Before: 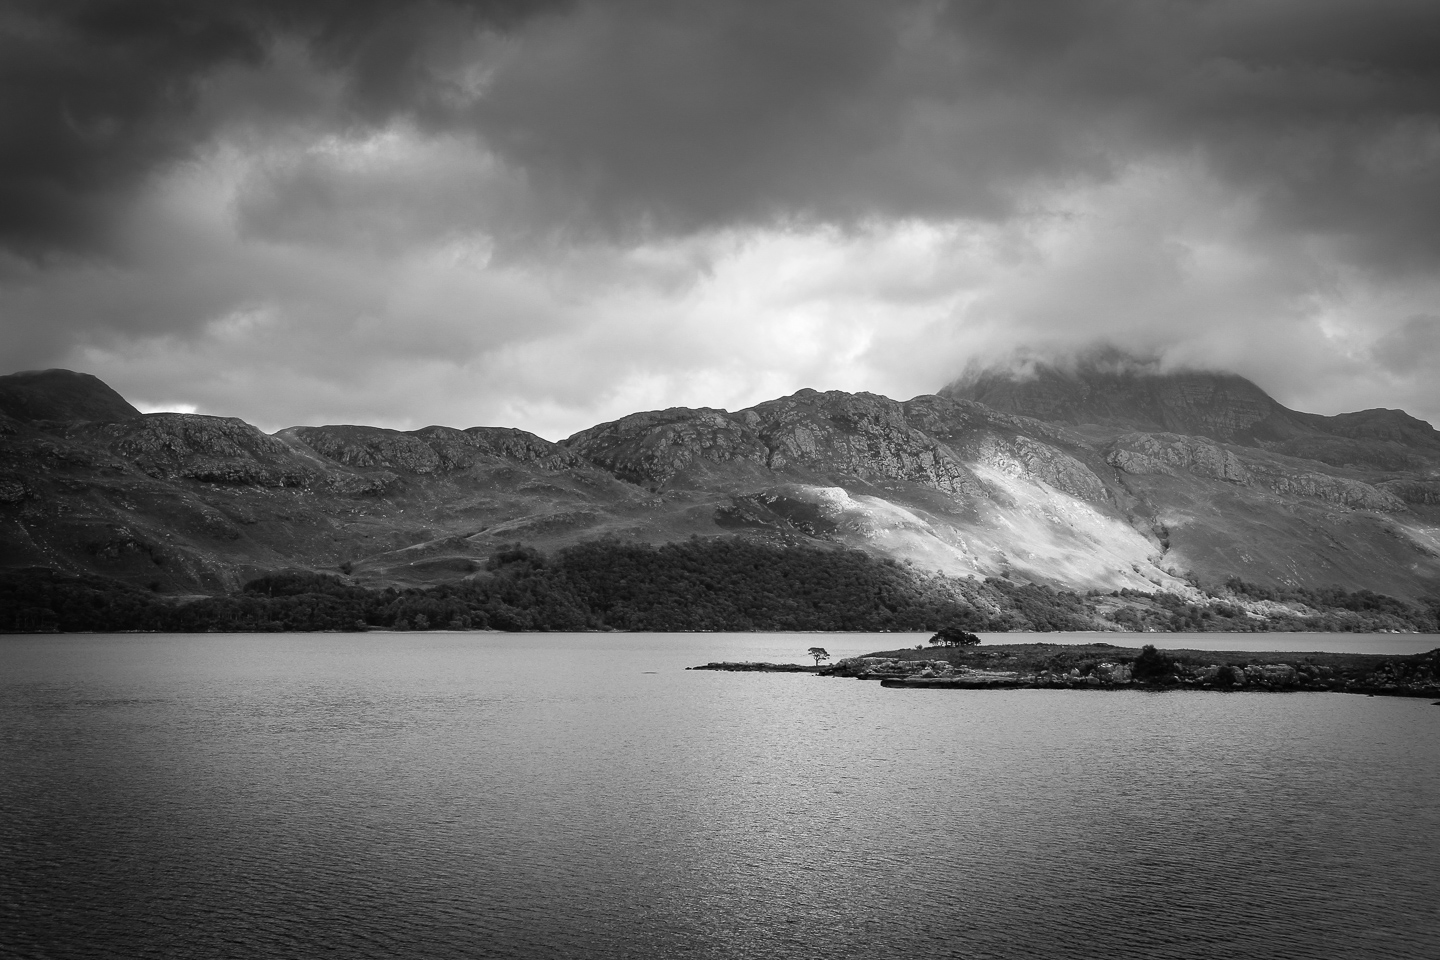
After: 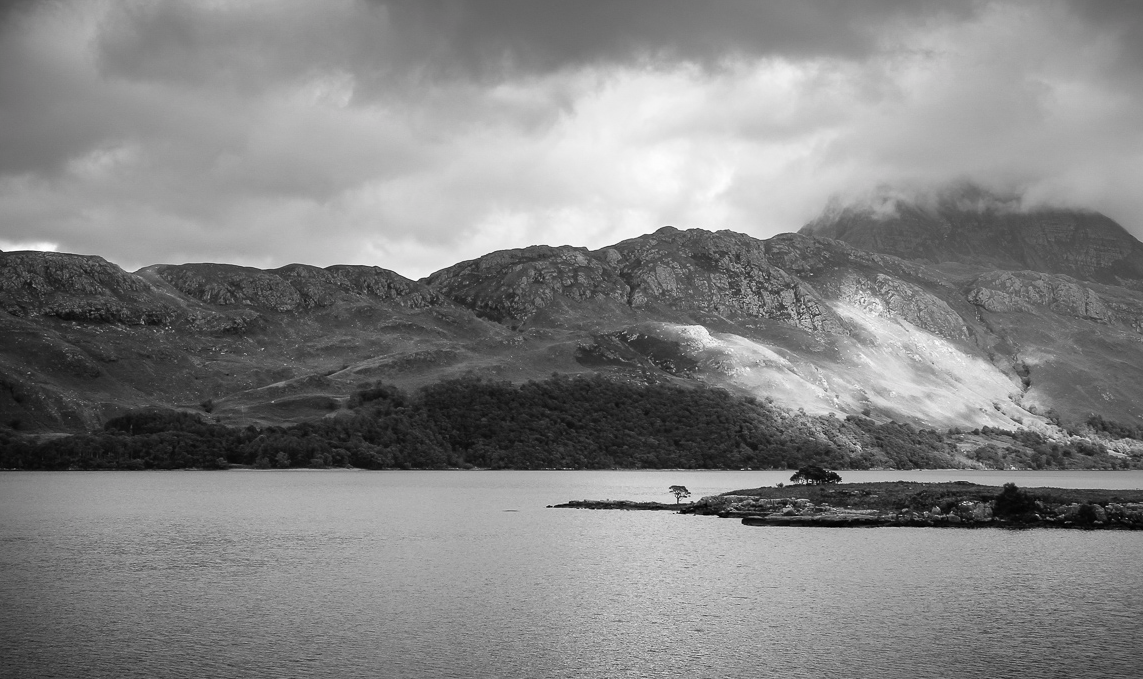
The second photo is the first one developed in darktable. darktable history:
tone equalizer: on, module defaults
crop: left 9.712%, top 16.928%, right 10.845%, bottom 12.332%
